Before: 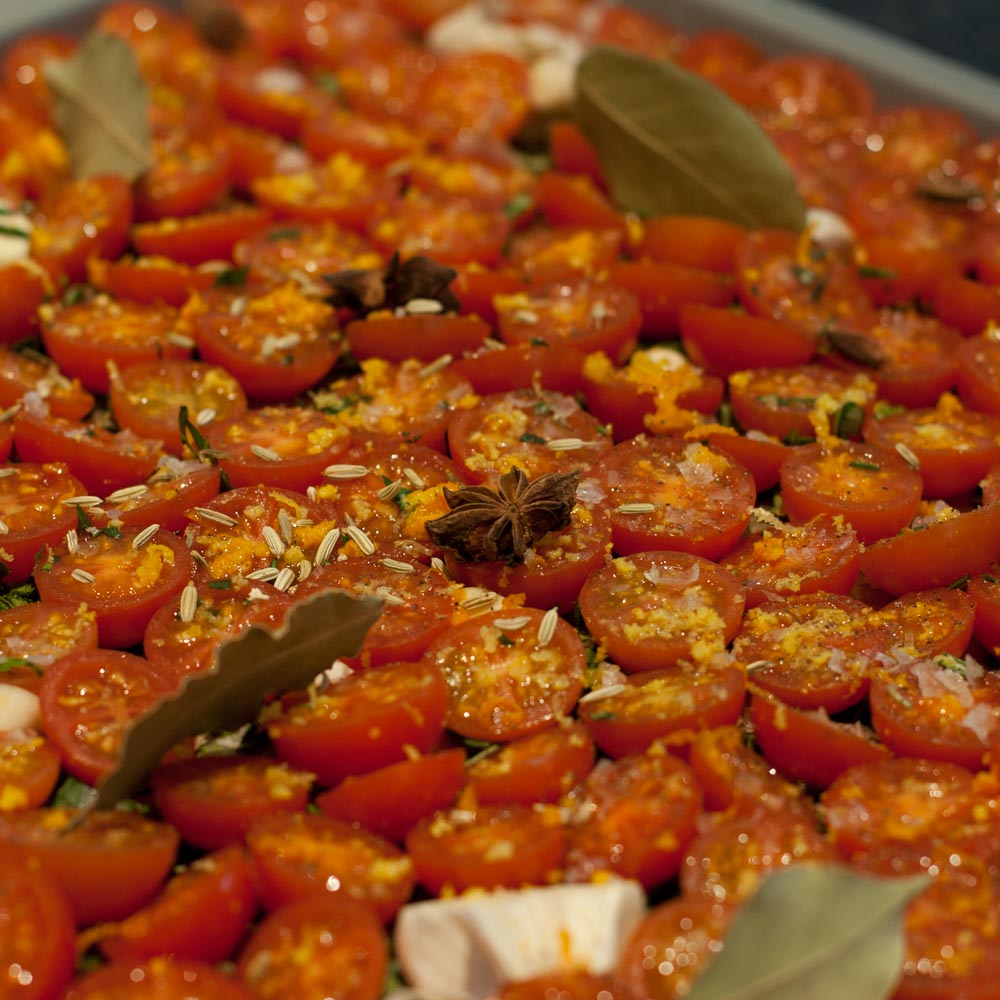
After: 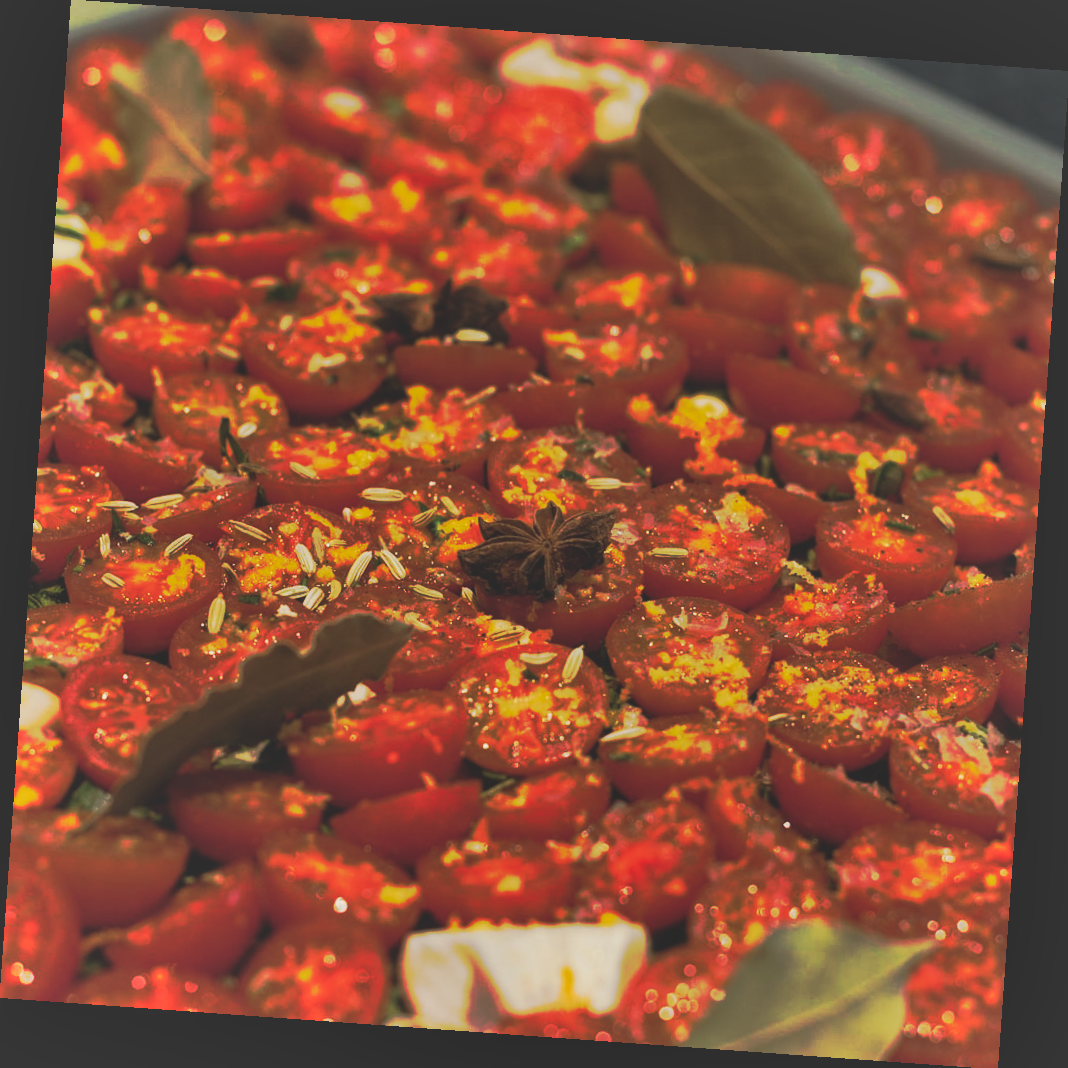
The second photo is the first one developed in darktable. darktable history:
exposure: black level correction -0.036, exposure -0.497 EV, compensate highlight preservation false
shadows and highlights: soften with gaussian
local contrast: highlights 100%, shadows 100%, detail 120%, midtone range 0.2
tone curve: curves: ch0 [(0, 0) (0.003, 0.003) (0.011, 0.01) (0.025, 0.023) (0.044, 0.042) (0.069, 0.065) (0.1, 0.094) (0.136, 0.127) (0.177, 0.166) (0.224, 0.211) (0.277, 0.26) (0.335, 0.315) (0.399, 0.375) (0.468, 0.44) (0.543, 0.658) (0.623, 0.718) (0.709, 0.782) (0.801, 0.851) (0.898, 0.923) (1, 1)], preserve colors none
rotate and perspective: rotation 4.1°, automatic cropping off
bloom: size 9%, threshold 100%, strength 7%
